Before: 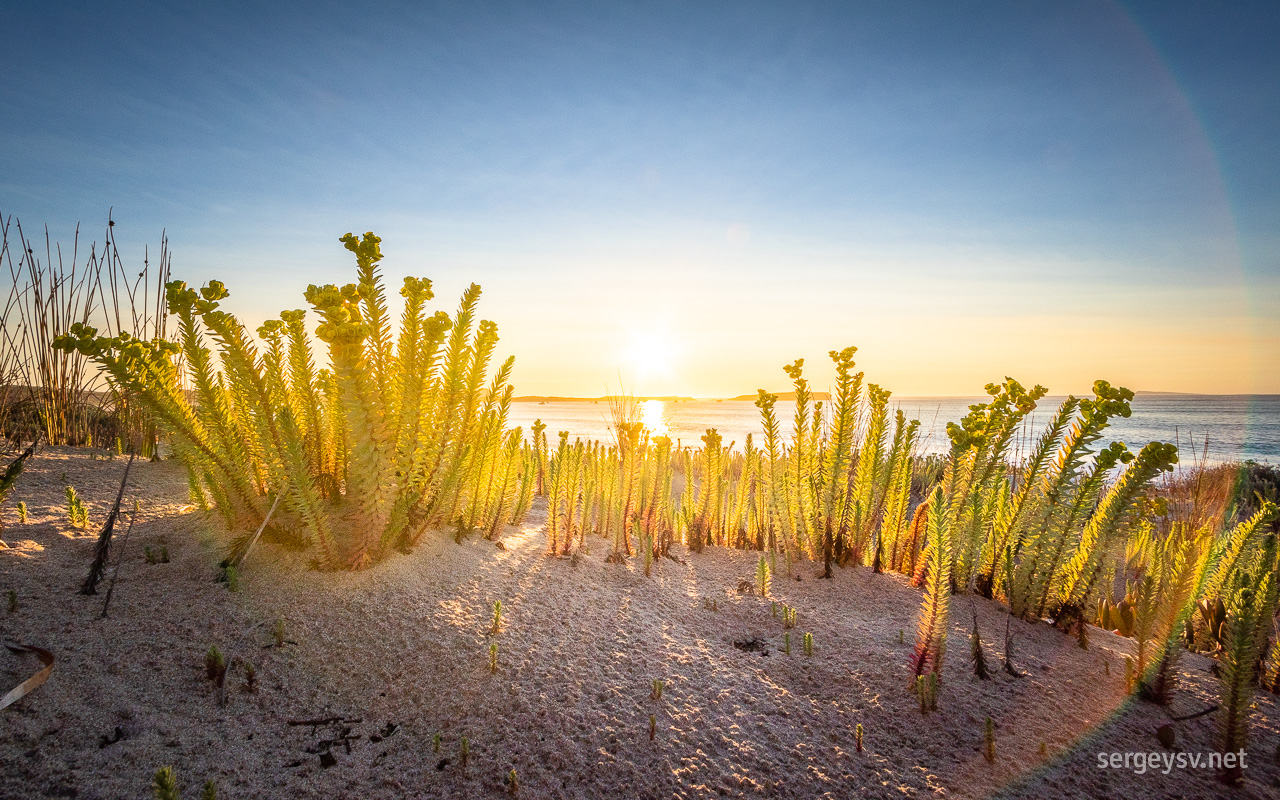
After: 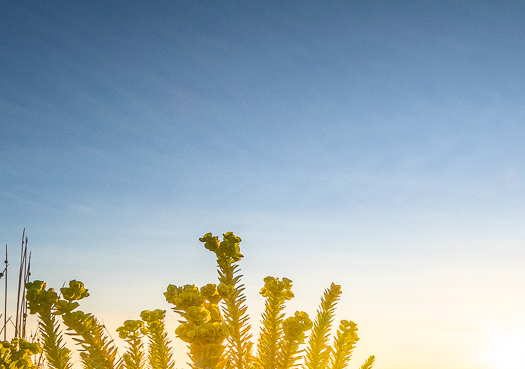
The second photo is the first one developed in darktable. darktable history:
crop and rotate: left 10.979%, top 0.11%, right 47.938%, bottom 53.739%
